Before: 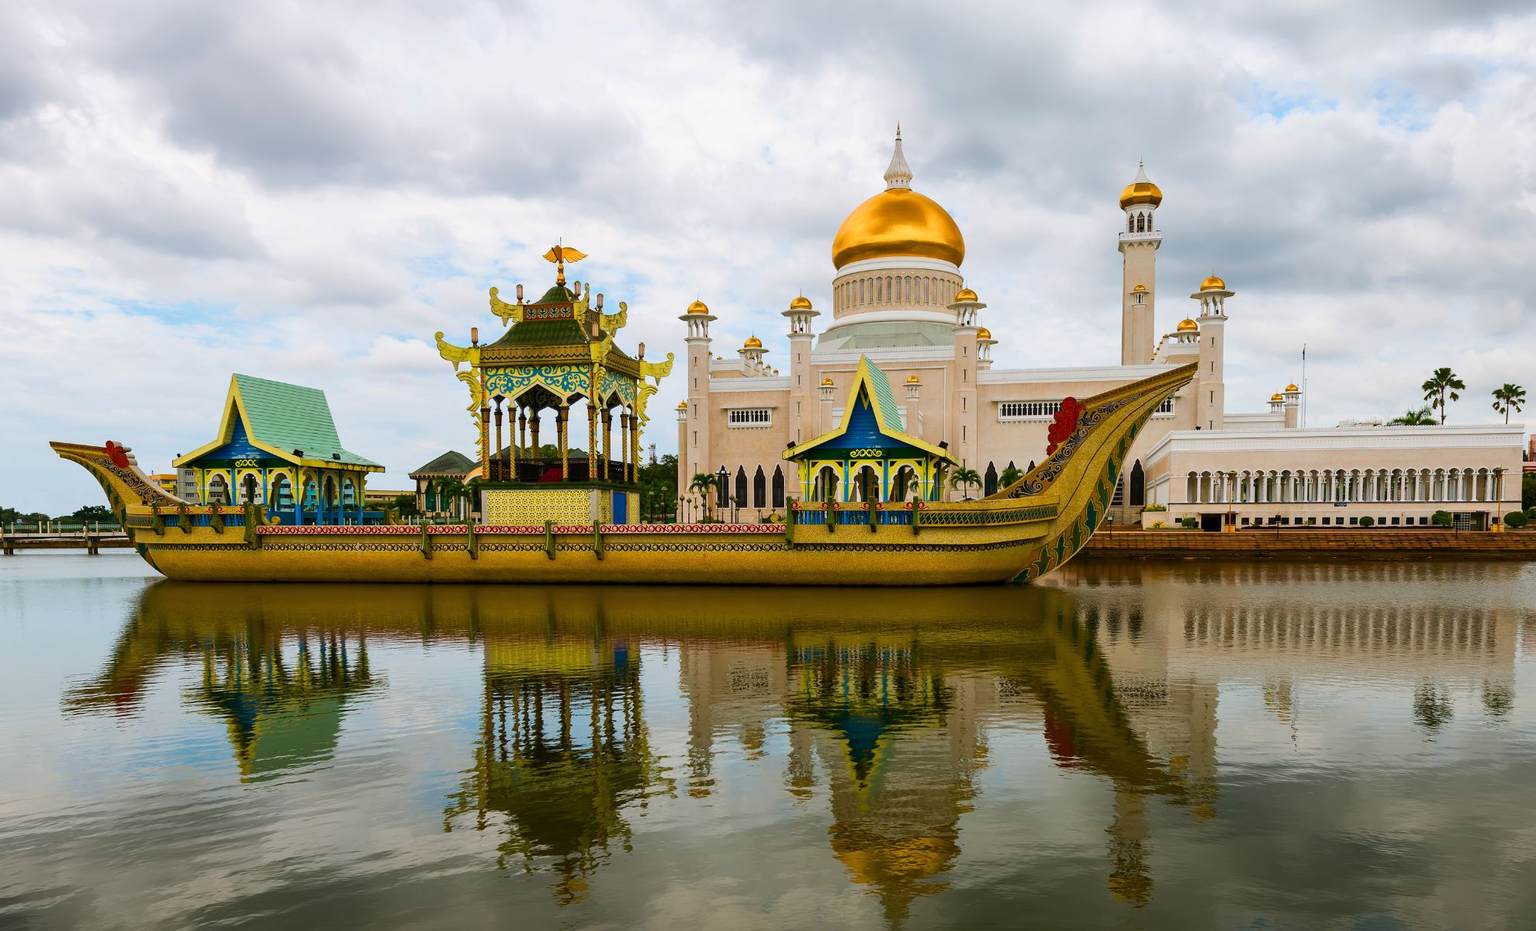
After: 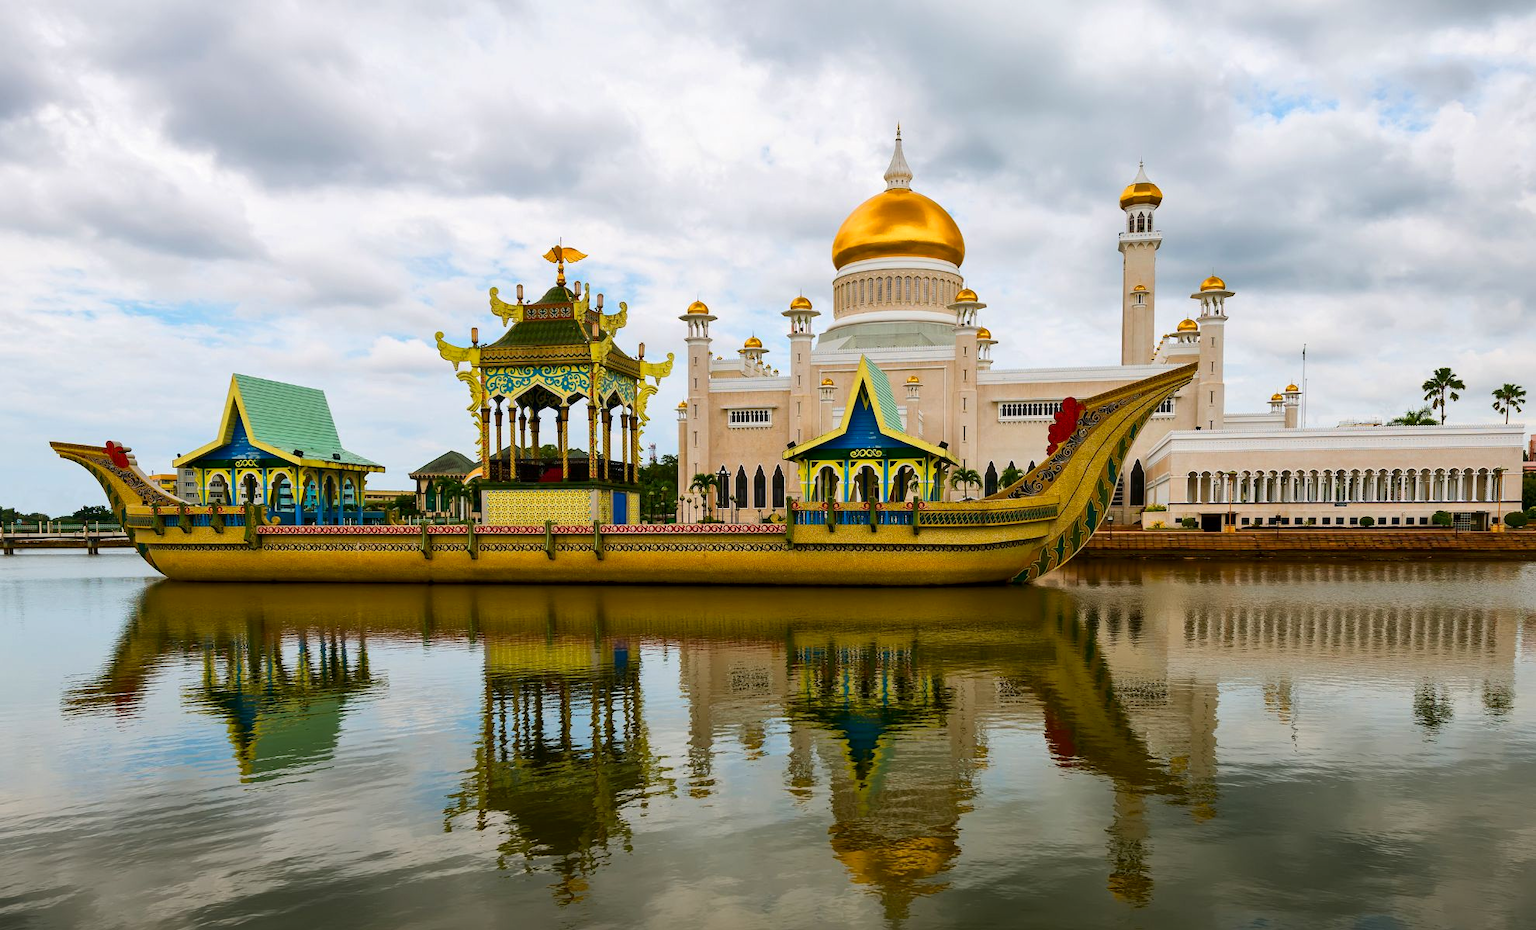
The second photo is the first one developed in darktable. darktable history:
contrast brightness saturation: contrast 0.04, saturation 0.07
local contrast: mode bilateral grid, contrast 20, coarseness 50, detail 120%, midtone range 0.2
